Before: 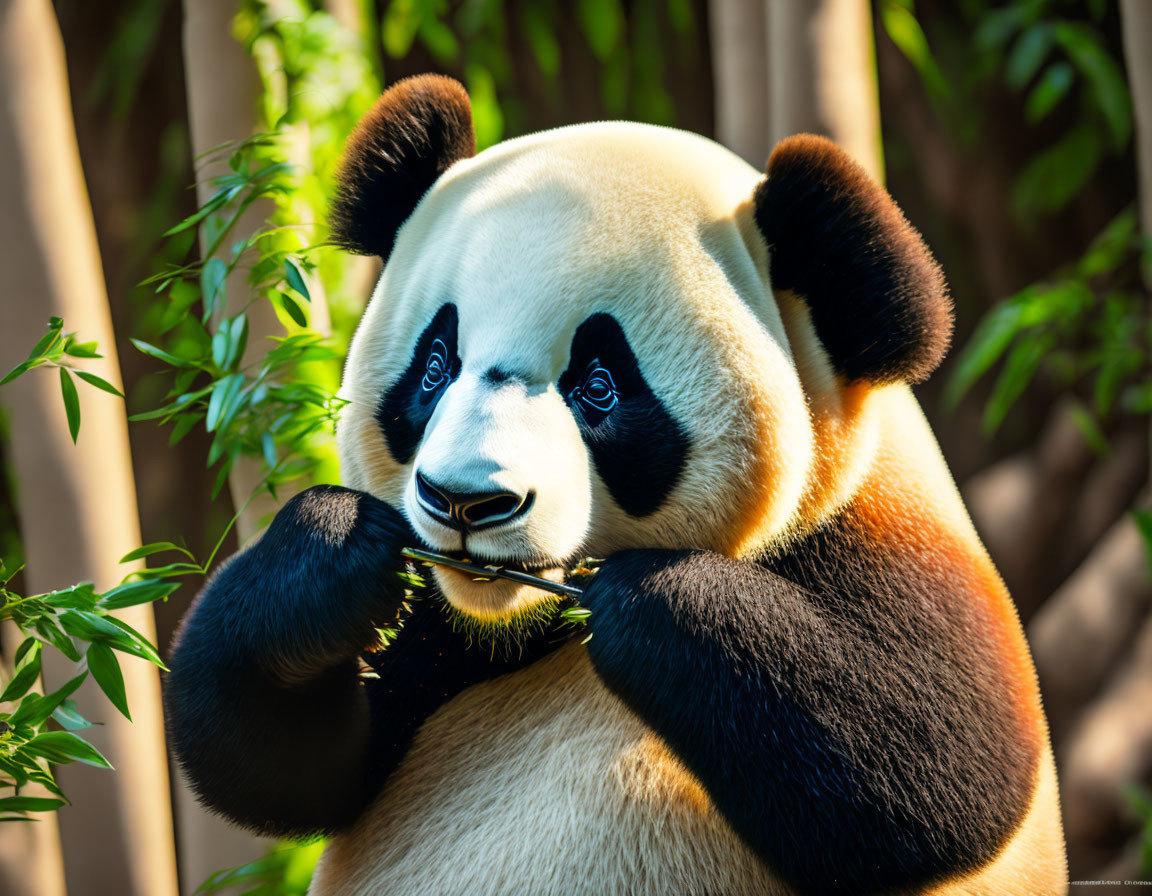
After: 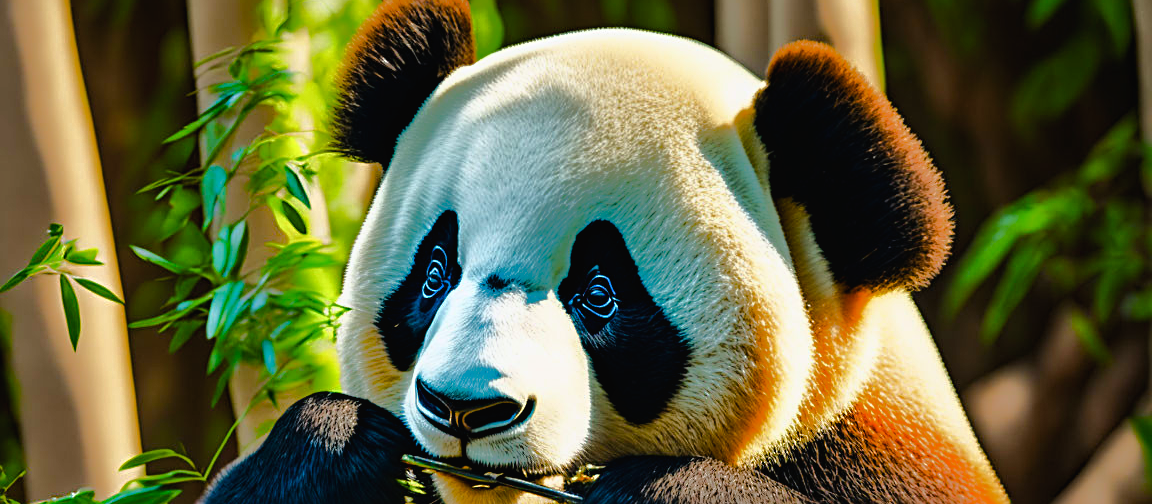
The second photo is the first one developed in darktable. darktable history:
contrast brightness saturation: contrast -0.107
crop and rotate: top 10.474%, bottom 33.271%
color balance rgb: perceptual saturation grading › global saturation 0.452%, perceptual saturation grading › highlights -18.055%, perceptual saturation grading › mid-tones 33.72%, perceptual saturation grading › shadows 50.527%, global vibrance 20%
sharpen: radius 2.756
tone curve: curves: ch0 [(0, 0) (0.003, 0.016) (0.011, 0.016) (0.025, 0.016) (0.044, 0.017) (0.069, 0.026) (0.1, 0.044) (0.136, 0.074) (0.177, 0.121) (0.224, 0.183) (0.277, 0.248) (0.335, 0.326) (0.399, 0.413) (0.468, 0.511) (0.543, 0.612) (0.623, 0.717) (0.709, 0.818) (0.801, 0.911) (0.898, 0.979) (1, 1)], color space Lab, linked channels, preserve colors none
haze removal: strength 0.283, distance 0.252, compatibility mode true, adaptive false
shadows and highlights: shadows -18.09, highlights -73.4, highlights color adjustment 0.364%
